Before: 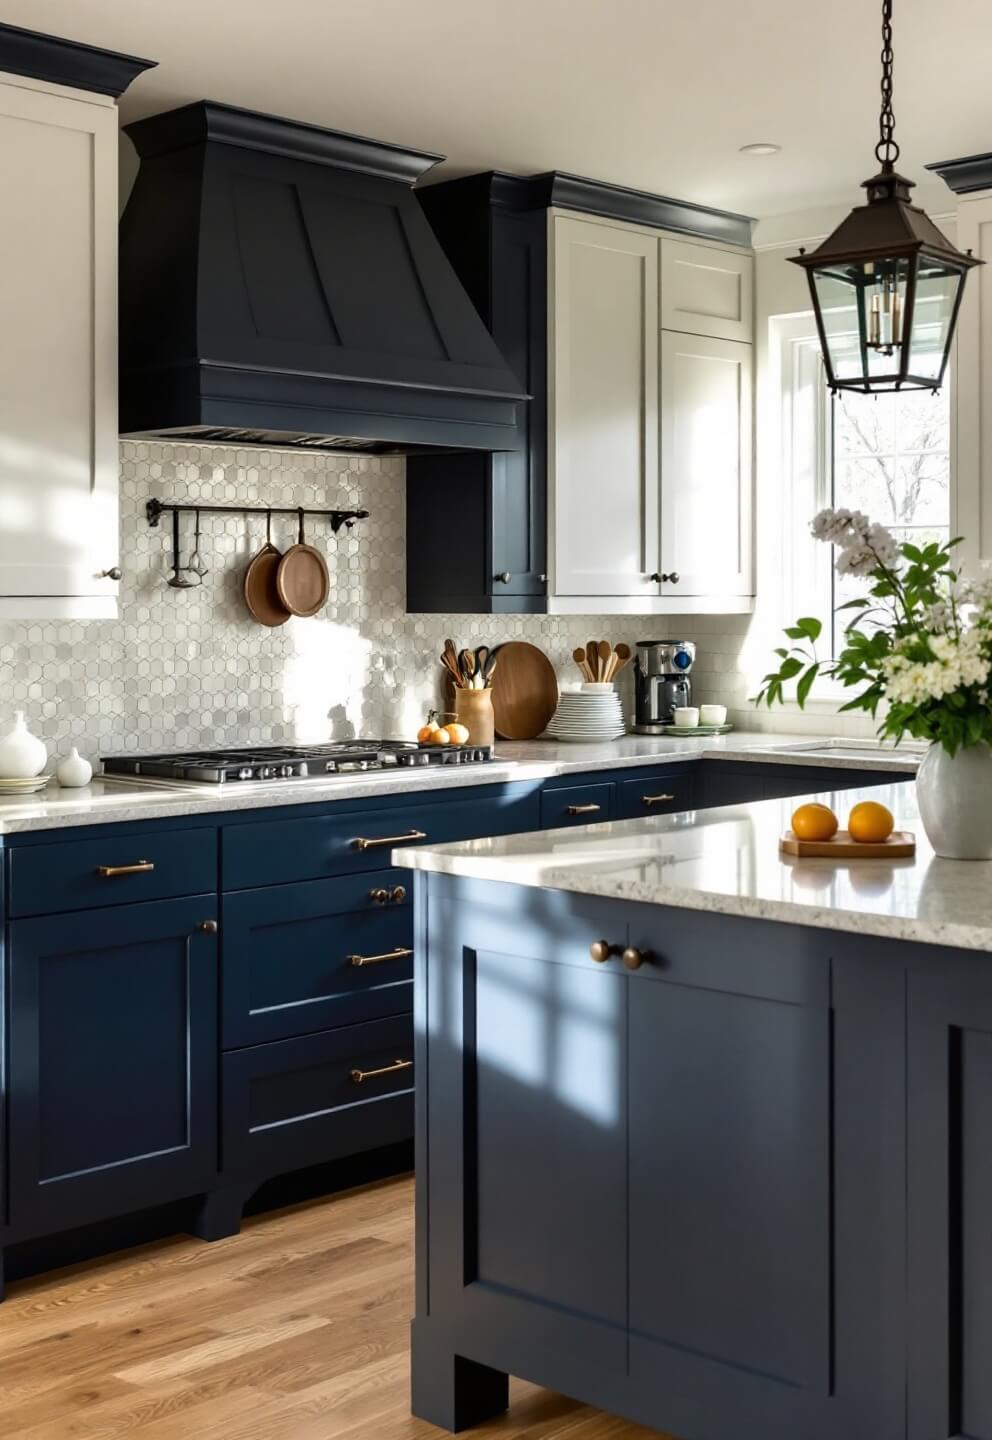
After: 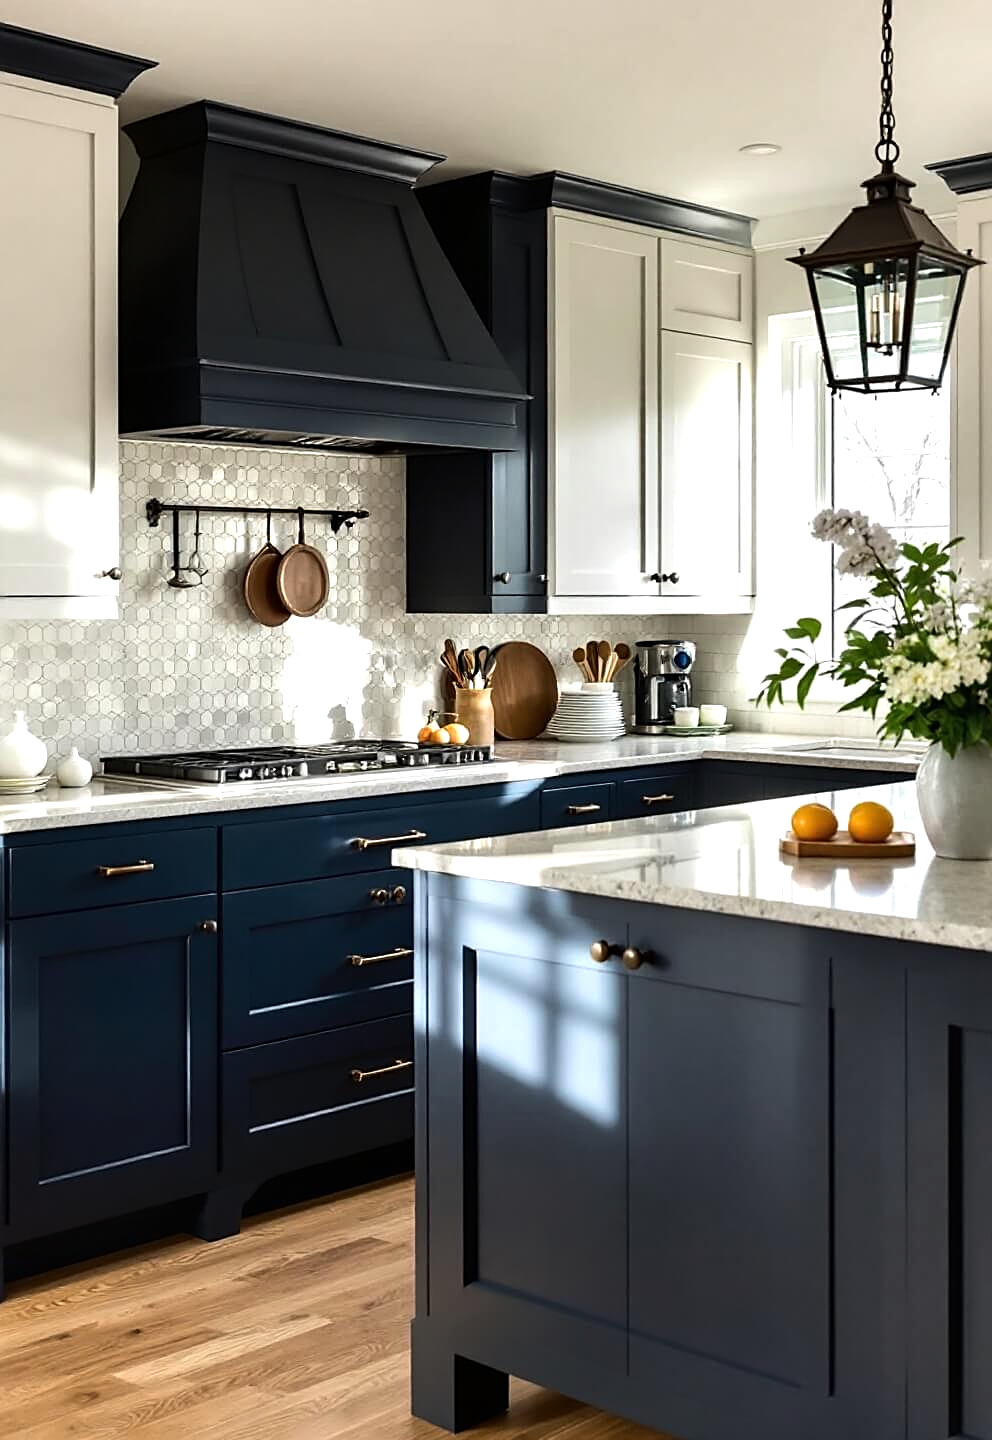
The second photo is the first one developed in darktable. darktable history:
sharpen: on, module defaults
tone equalizer: -8 EV -0.435 EV, -7 EV -0.369 EV, -6 EV -0.302 EV, -5 EV -0.201 EV, -3 EV 0.243 EV, -2 EV 0.307 EV, -1 EV 0.37 EV, +0 EV 0.439 EV, edges refinement/feathering 500, mask exposure compensation -1.57 EV, preserve details no
